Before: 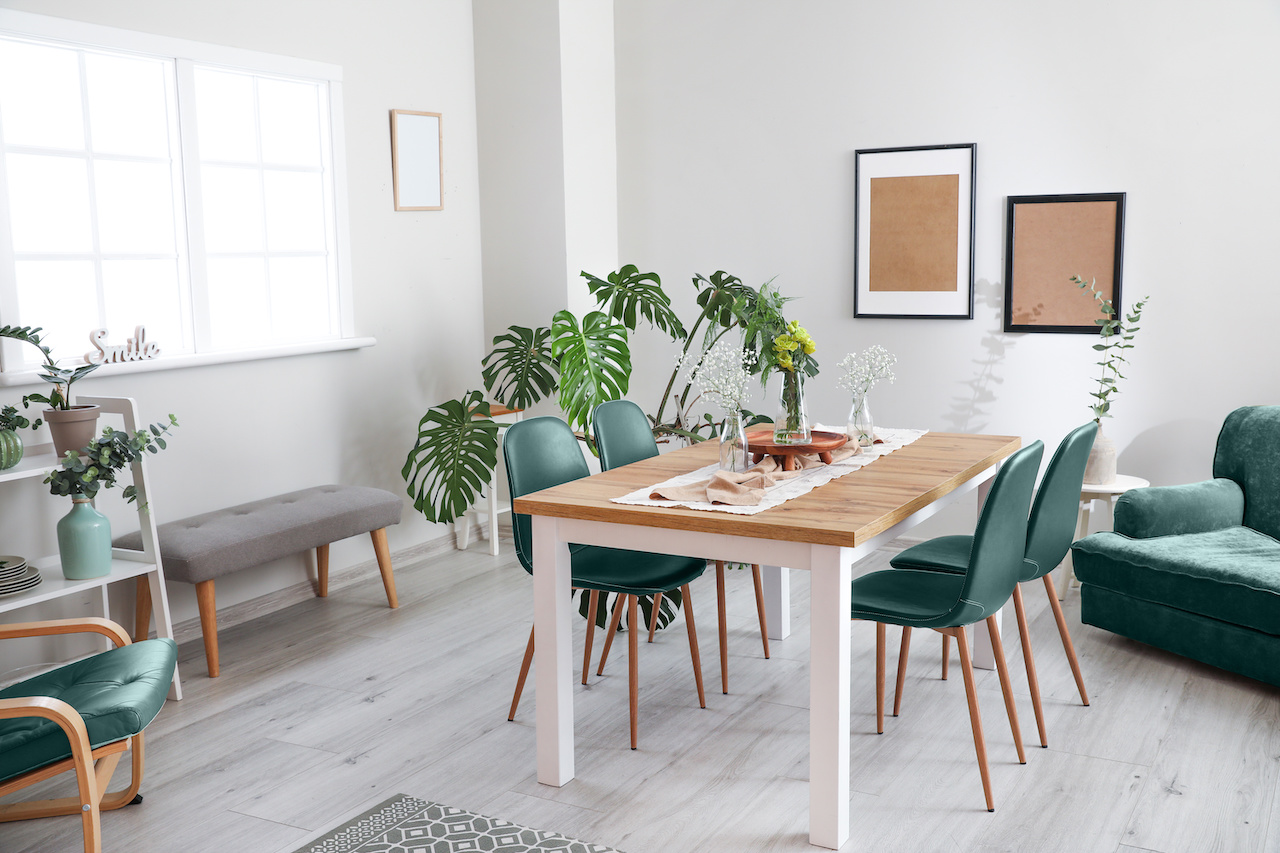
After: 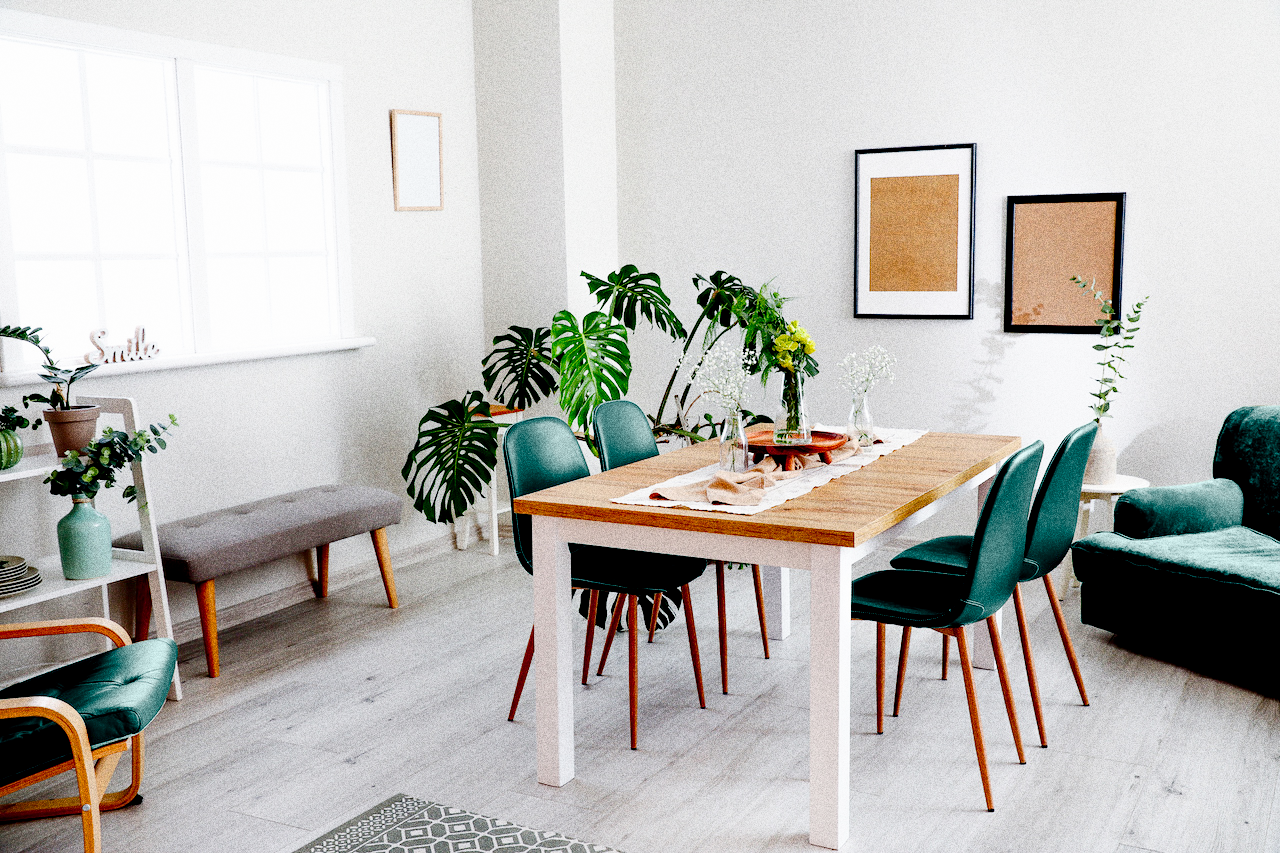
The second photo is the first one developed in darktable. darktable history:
exposure: black level correction 0.056, exposure -0.039 EV, compensate highlight preservation false
grain: coarseness 10.62 ISO, strength 55.56%
tone curve: curves: ch0 [(0, 0) (0.003, 0) (0.011, 0.001) (0.025, 0.003) (0.044, 0.005) (0.069, 0.012) (0.1, 0.023) (0.136, 0.039) (0.177, 0.088) (0.224, 0.15) (0.277, 0.239) (0.335, 0.334) (0.399, 0.43) (0.468, 0.526) (0.543, 0.621) (0.623, 0.711) (0.709, 0.791) (0.801, 0.87) (0.898, 0.949) (1, 1)], preserve colors none
